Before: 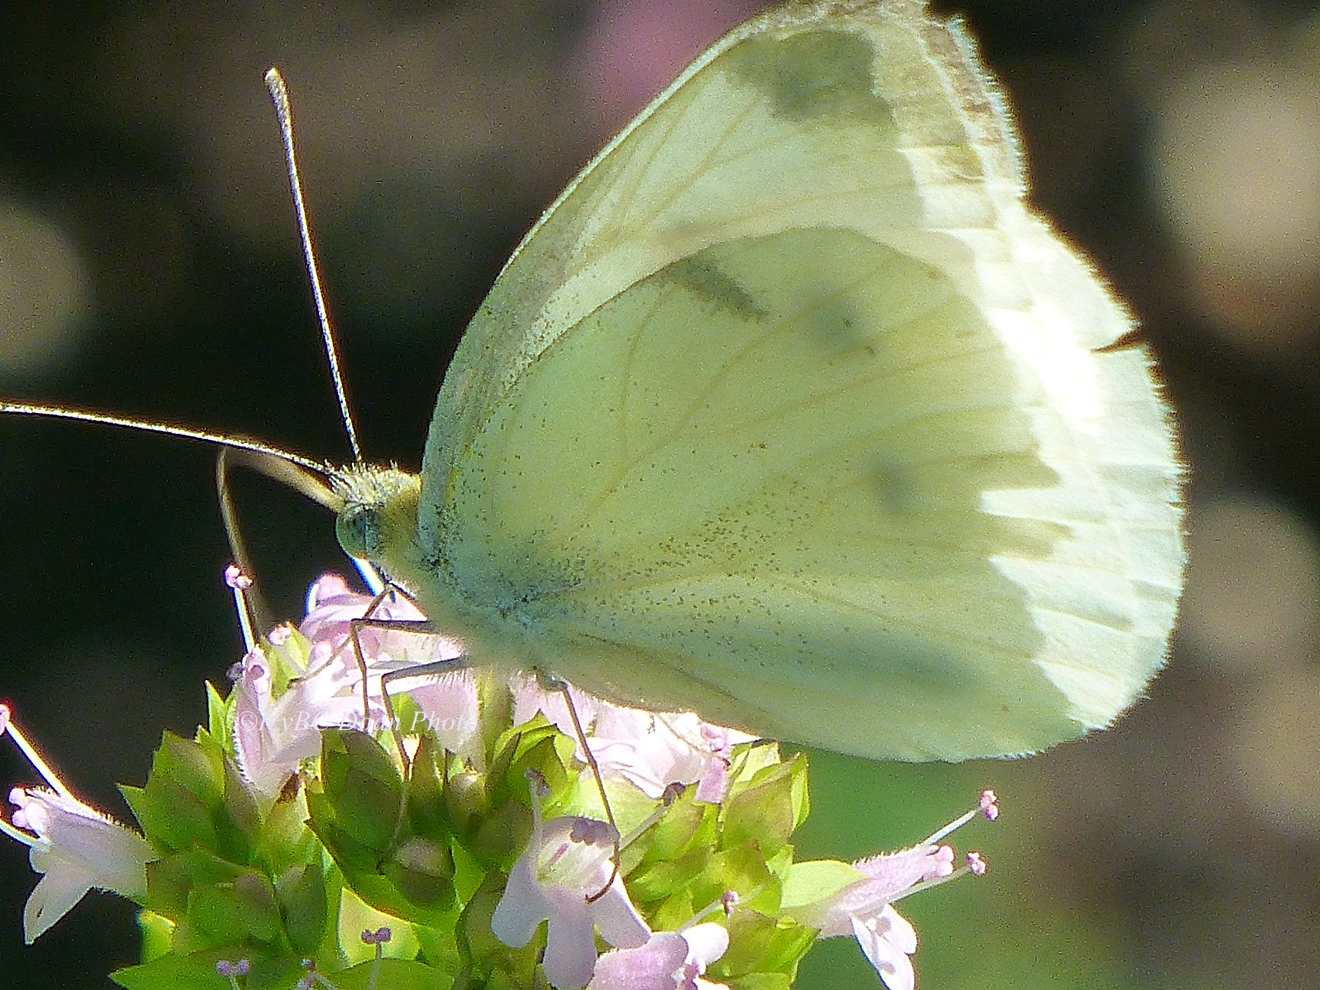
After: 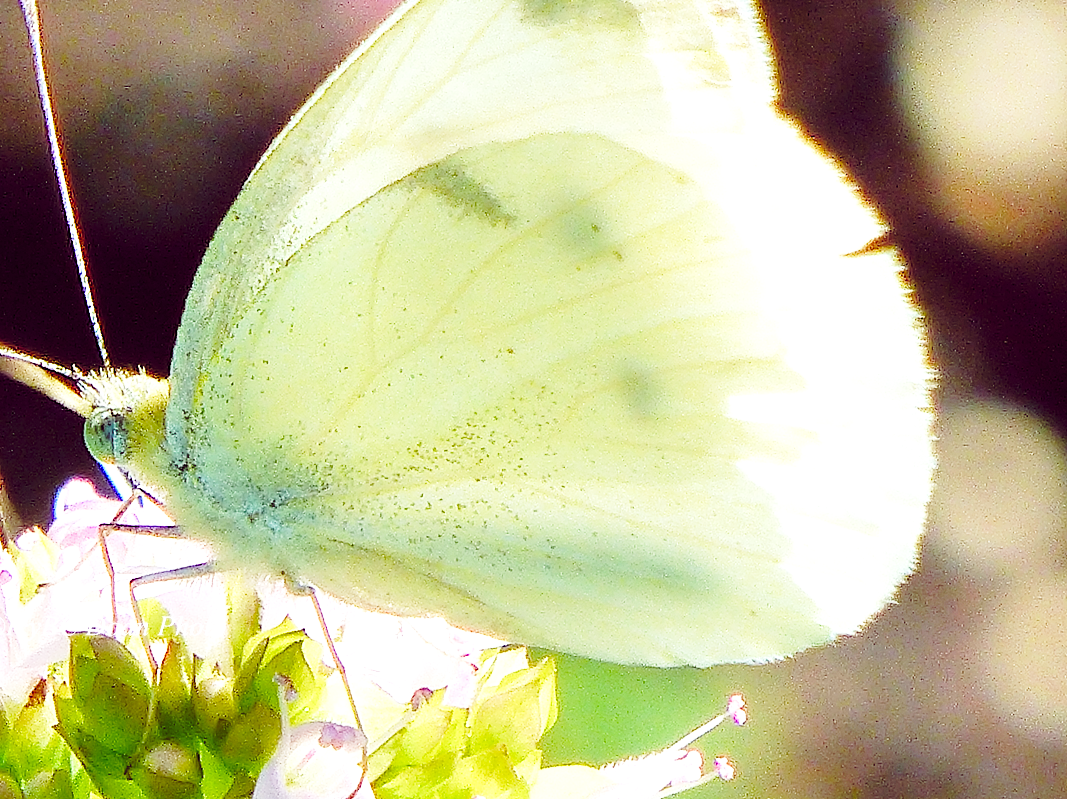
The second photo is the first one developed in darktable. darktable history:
color balance rgb: global offset › chroma 0.283%, global offset › hue 318.72°, linear chroma grading › global chroma 9.937%, perceptual saturation grading › global saturation 0.009%, perceptual saturation grading › highlights -8.559%, perceptual saturation grading › mid-tones 18.531%, perceptual saturation grading › shadows 29.218%
base curve: curves: ch0 [(0, 0) (0.028, 0.03) (0.121, 0.232) (0.46, 0.748) (0.859, 0.968) (1, 1)], preserve colors none
crop: left 19.092%, top 9.63%, right 0%, bottom 9.566%
tone equalizer: -8 EV -0.738 EV, -7 EV -0.67 EV, -6 EV -0.627 EV, -5 EV -0.422 EV, -3 EV 0.399 EV, -2 EV 0.6 EV, -1 EV 0.686 EV, +0 EV 0.727 EV
